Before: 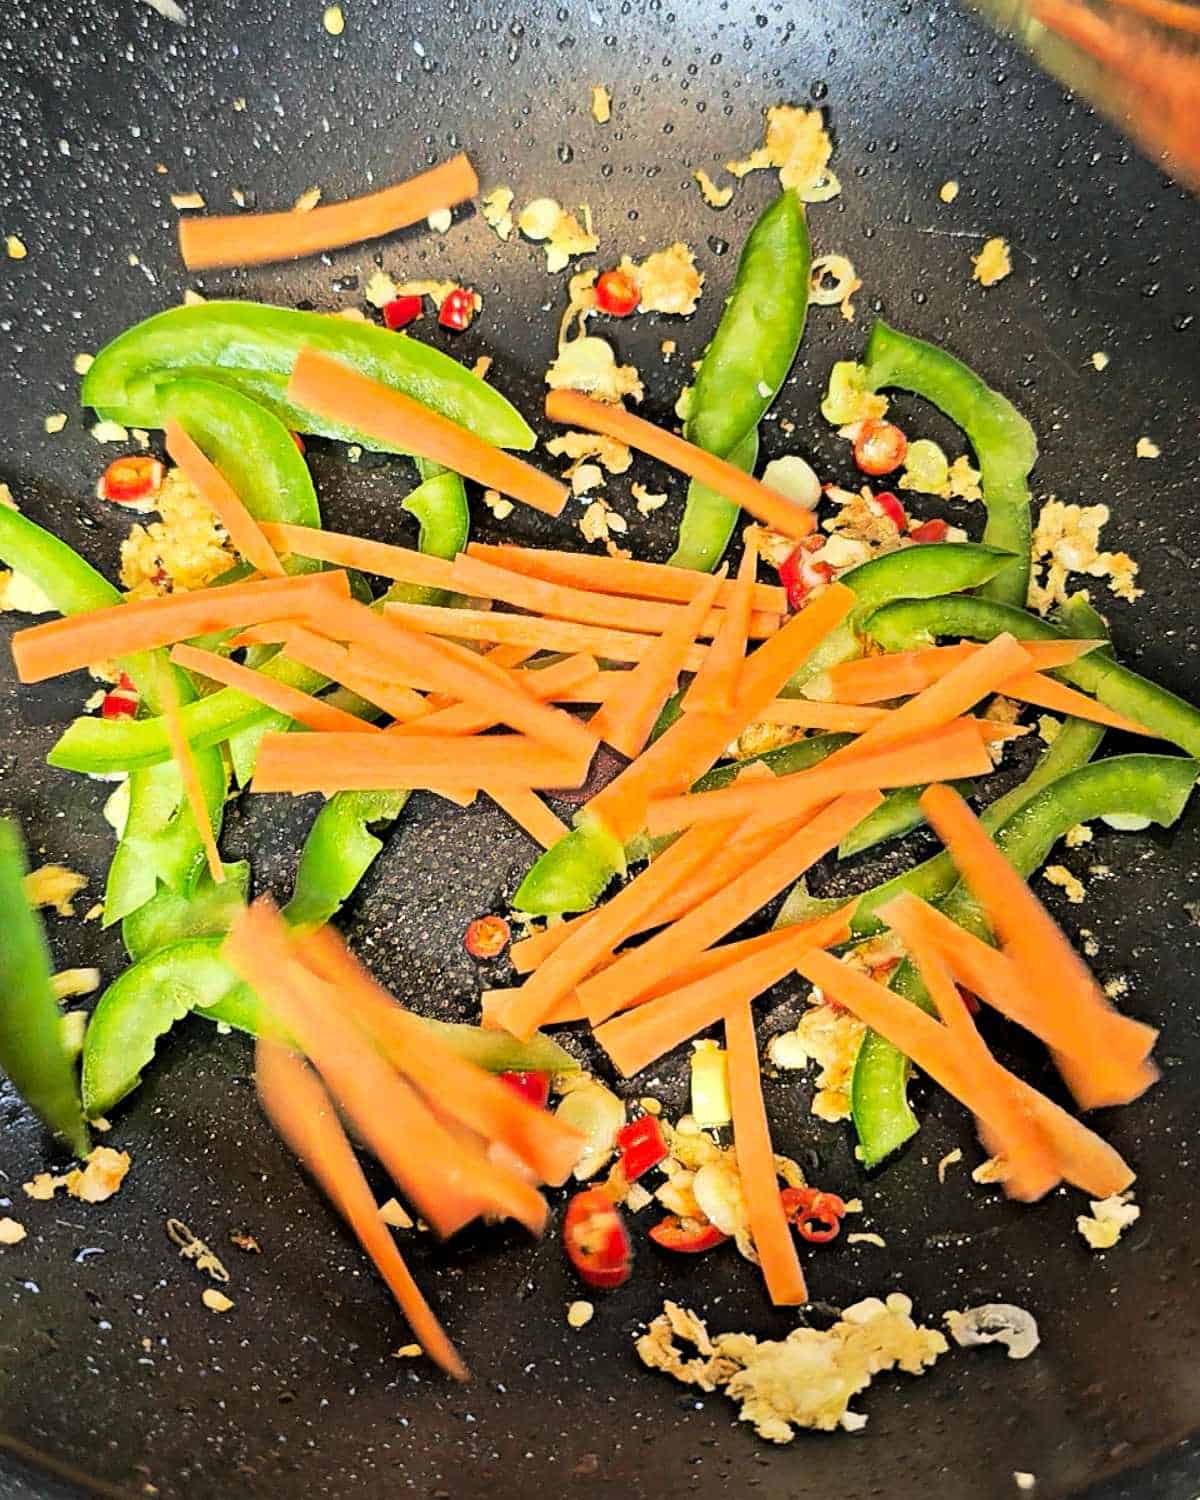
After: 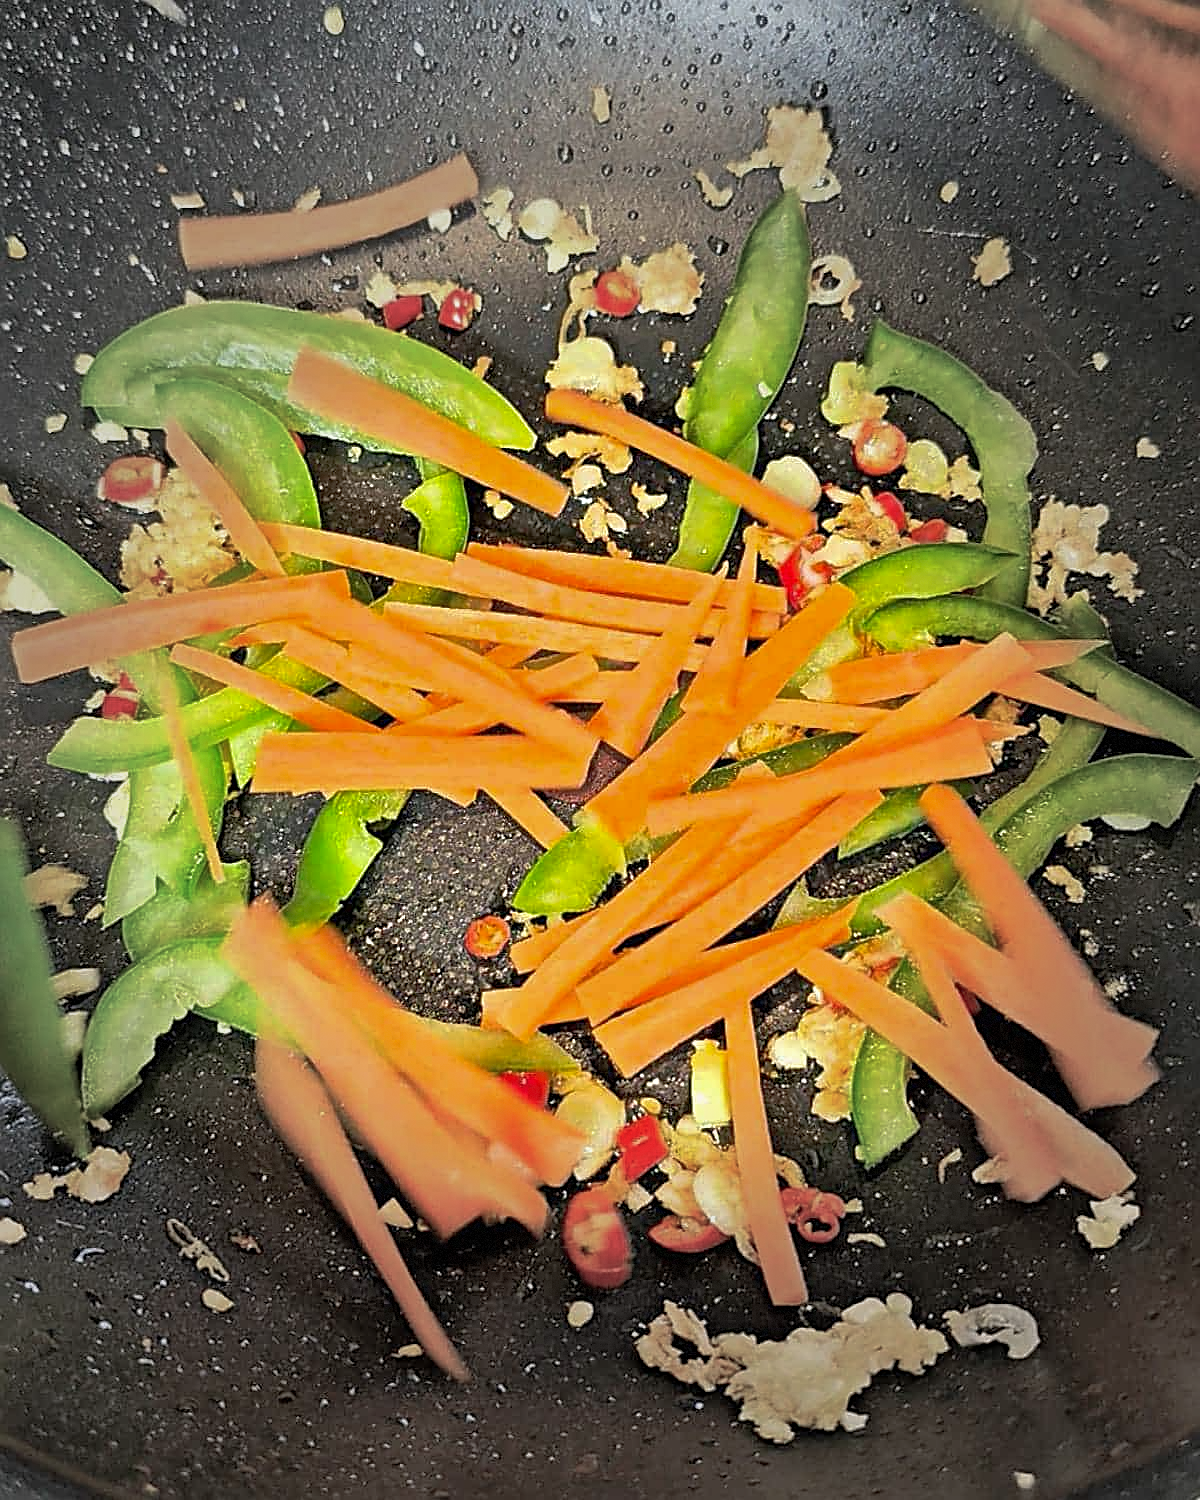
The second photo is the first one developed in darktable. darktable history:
sharpen: on, module defaults
vignetting: fall-off start 39.95%, fall-off radius 41.15%, brightness -0.293, dithering 8-bit output
shadows and highlights: on, module defaults
